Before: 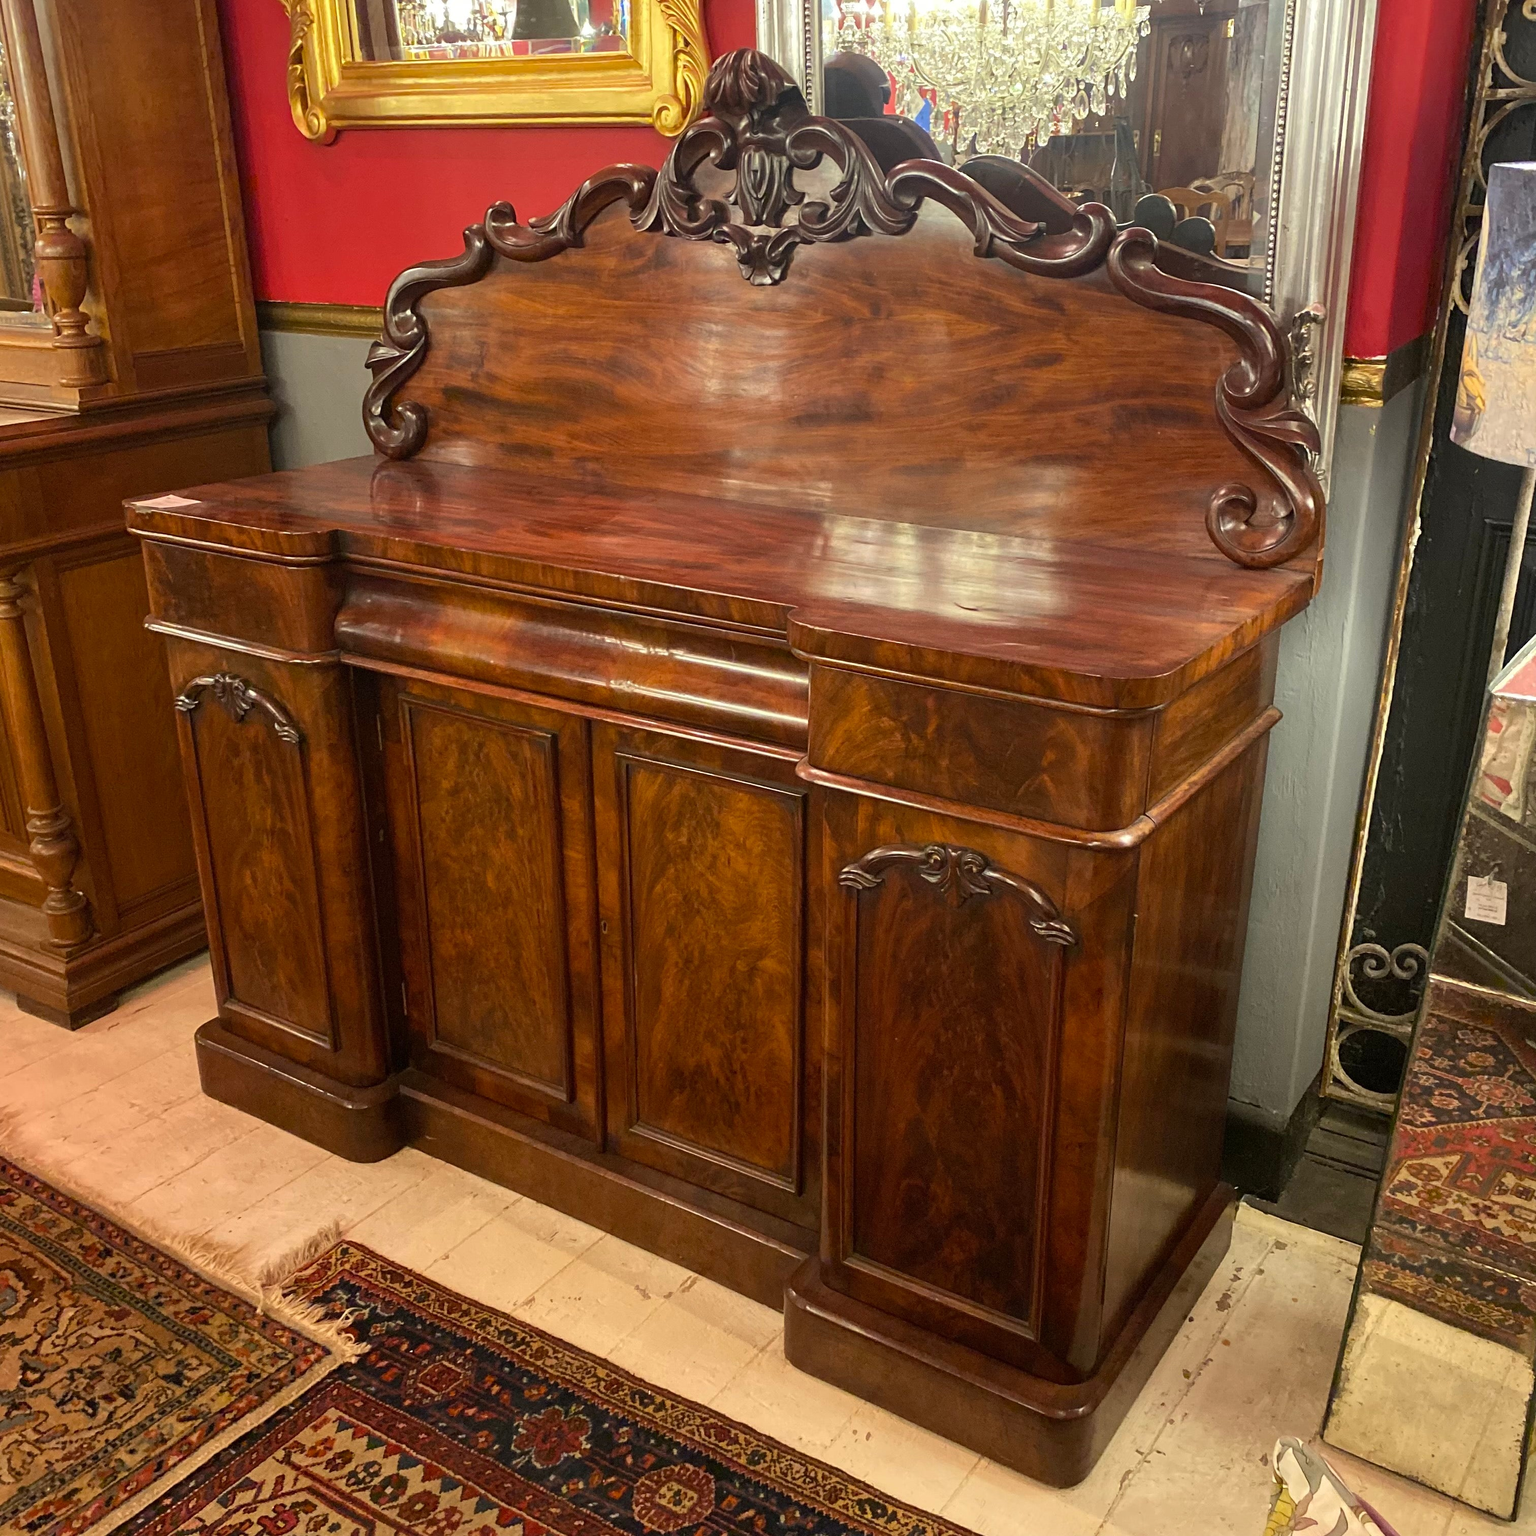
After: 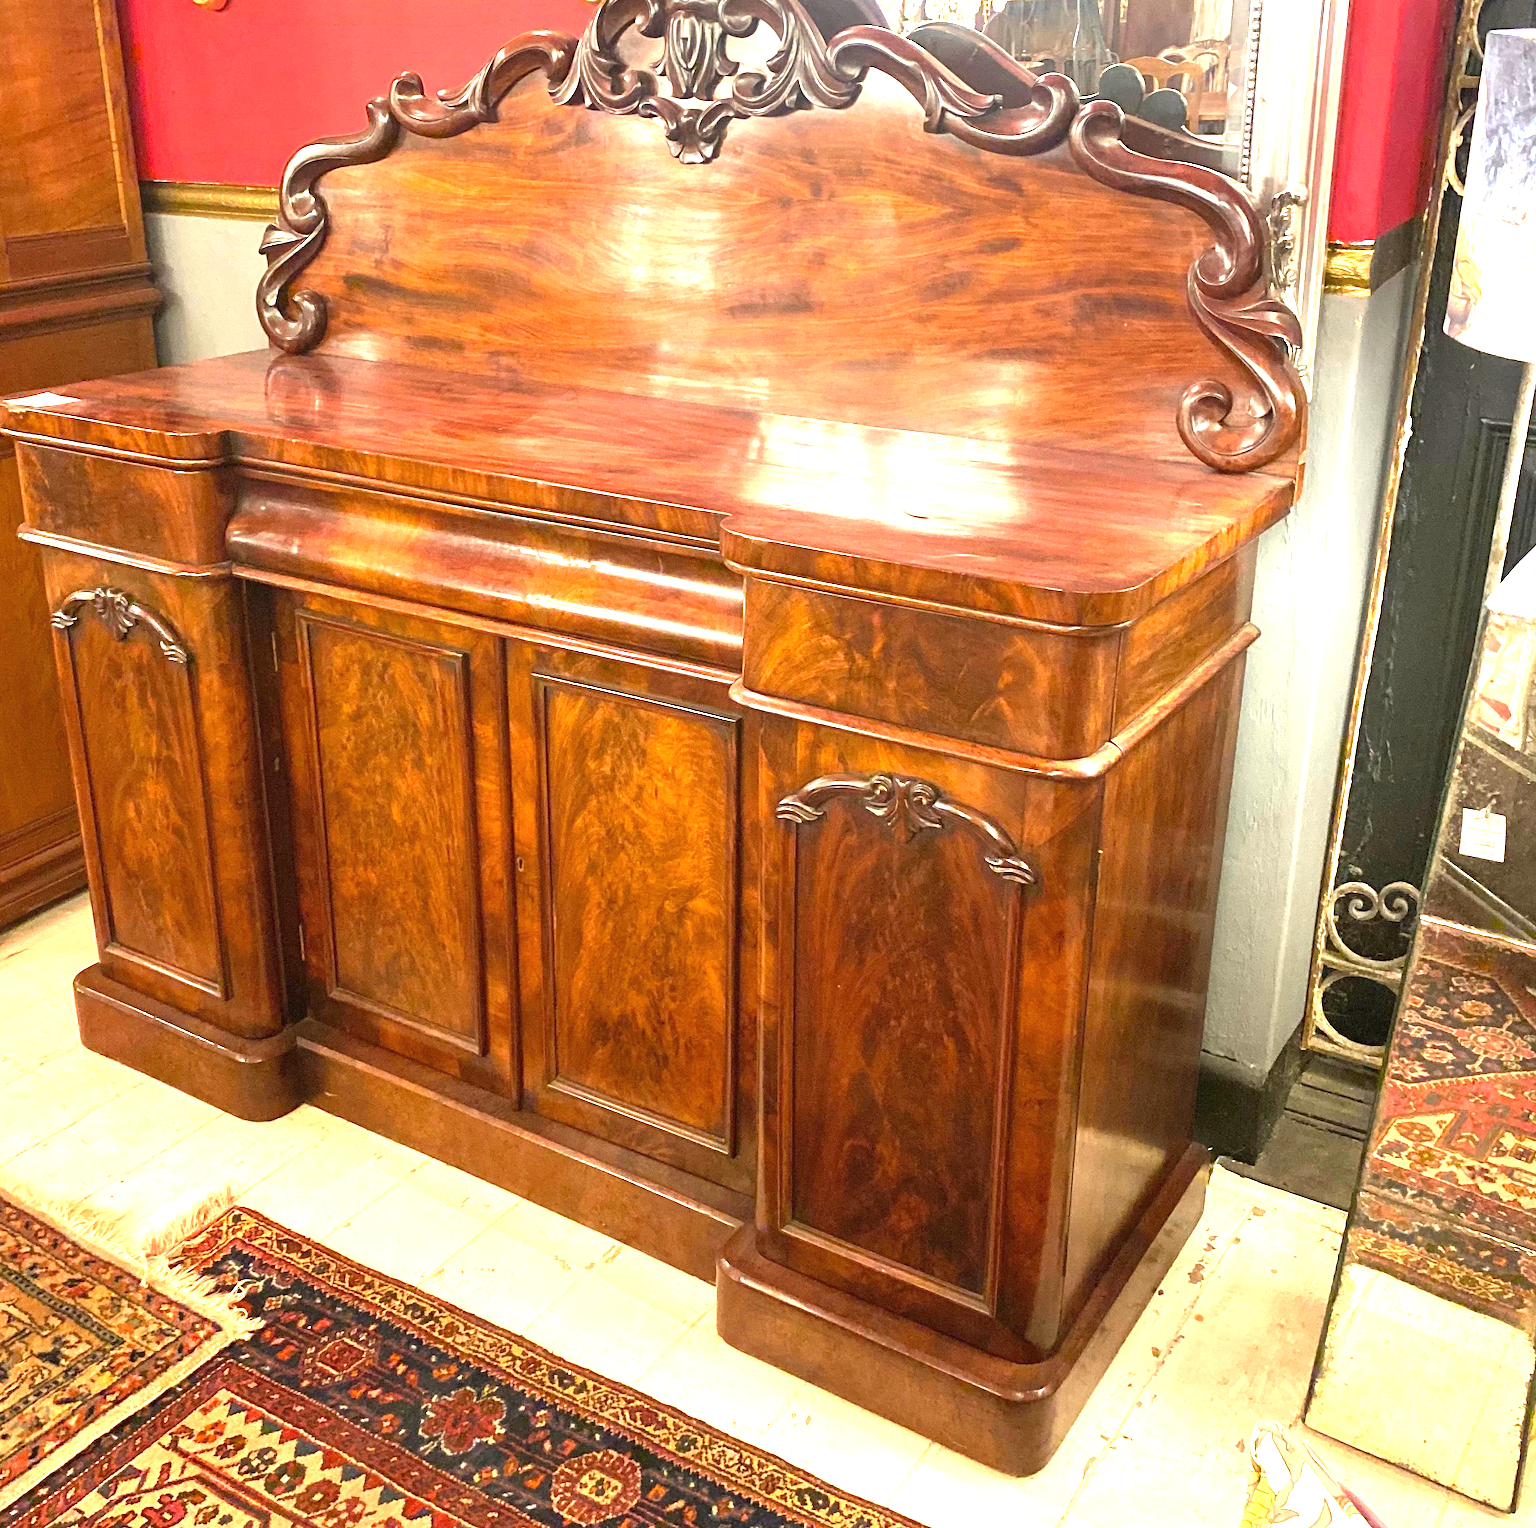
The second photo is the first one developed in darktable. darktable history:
crop and rotate: left 8.387%, top 8.843%
exposure: black level correction 0, exposure 1.934 EV, compensate highlight preservation false
